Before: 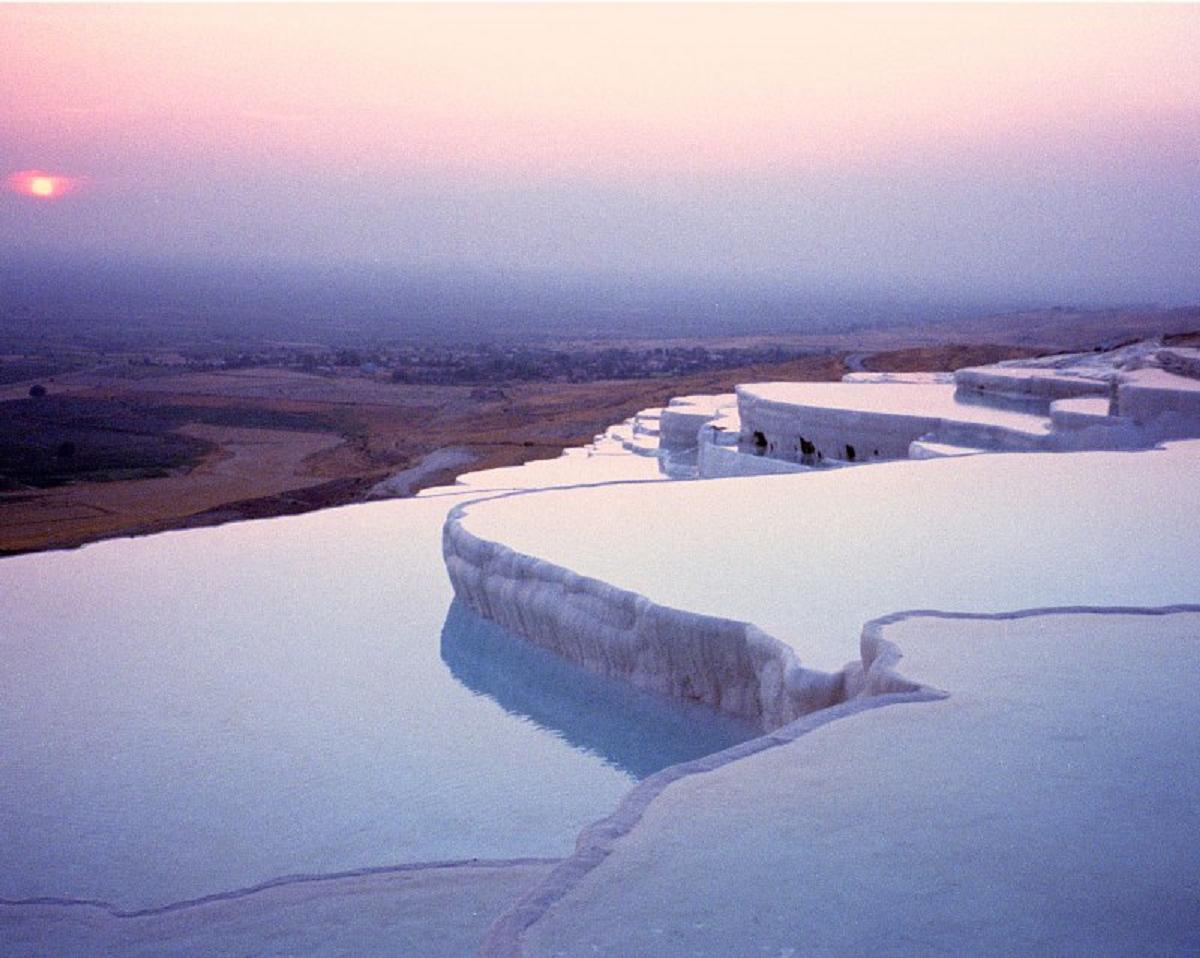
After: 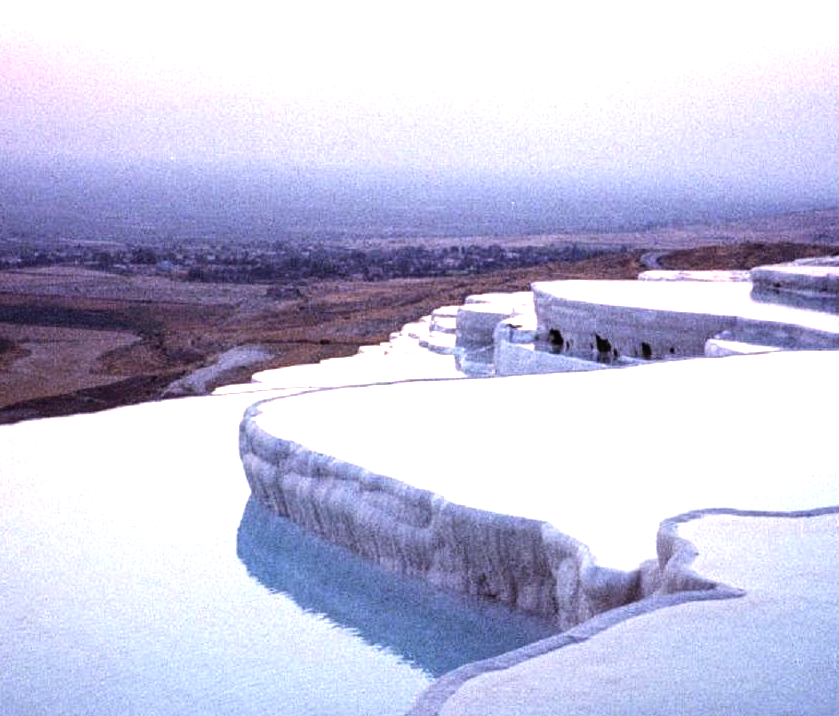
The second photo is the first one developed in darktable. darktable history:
crop and rotate: left 17.046%, top 10.659%, right 12.989%, bottom 14.553%
local contrast: on, module defaults
tone equalizer: -8 EV -1.08 EV, -7 EV -1.01 EV, -6 EV -0.867 EV, -5 EV -0.578 EV, -3 EV 0.578 EV, -2 EV 0.867 EV, -1 EV 1.01 EV, +0 EV 1.08 EV, edges refinement/feathering 500, mask exposure compensation -1.57 EV, preserve details no
